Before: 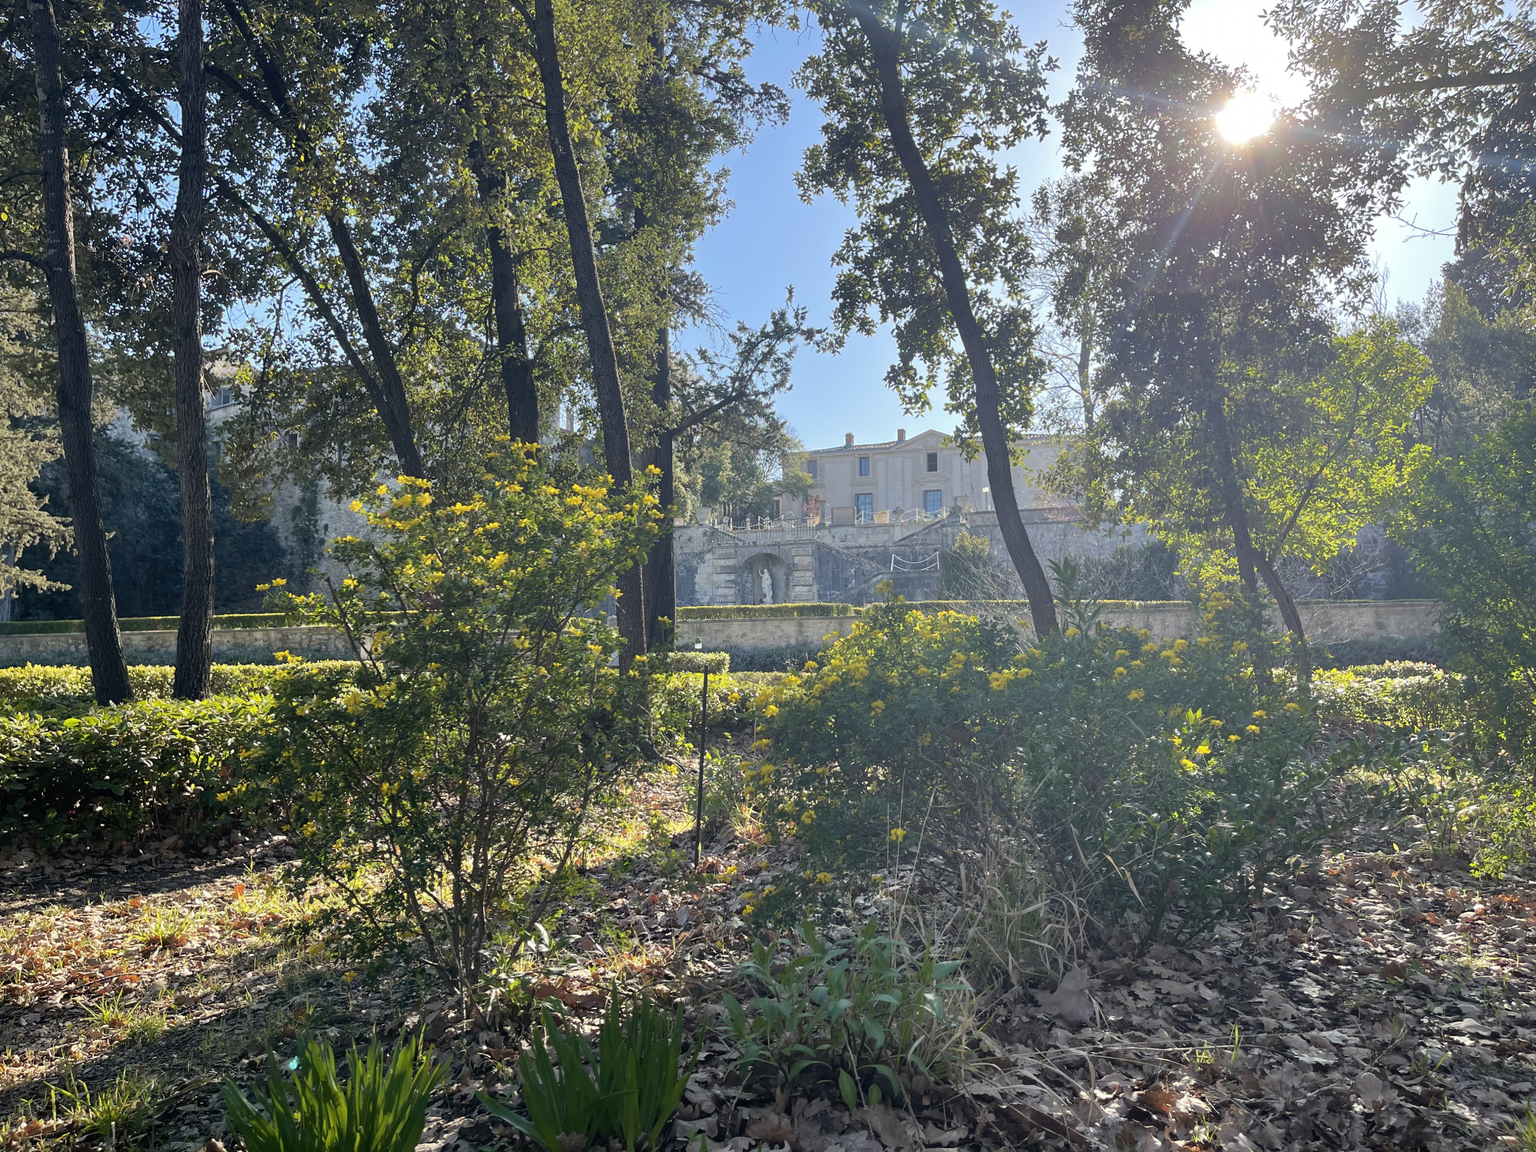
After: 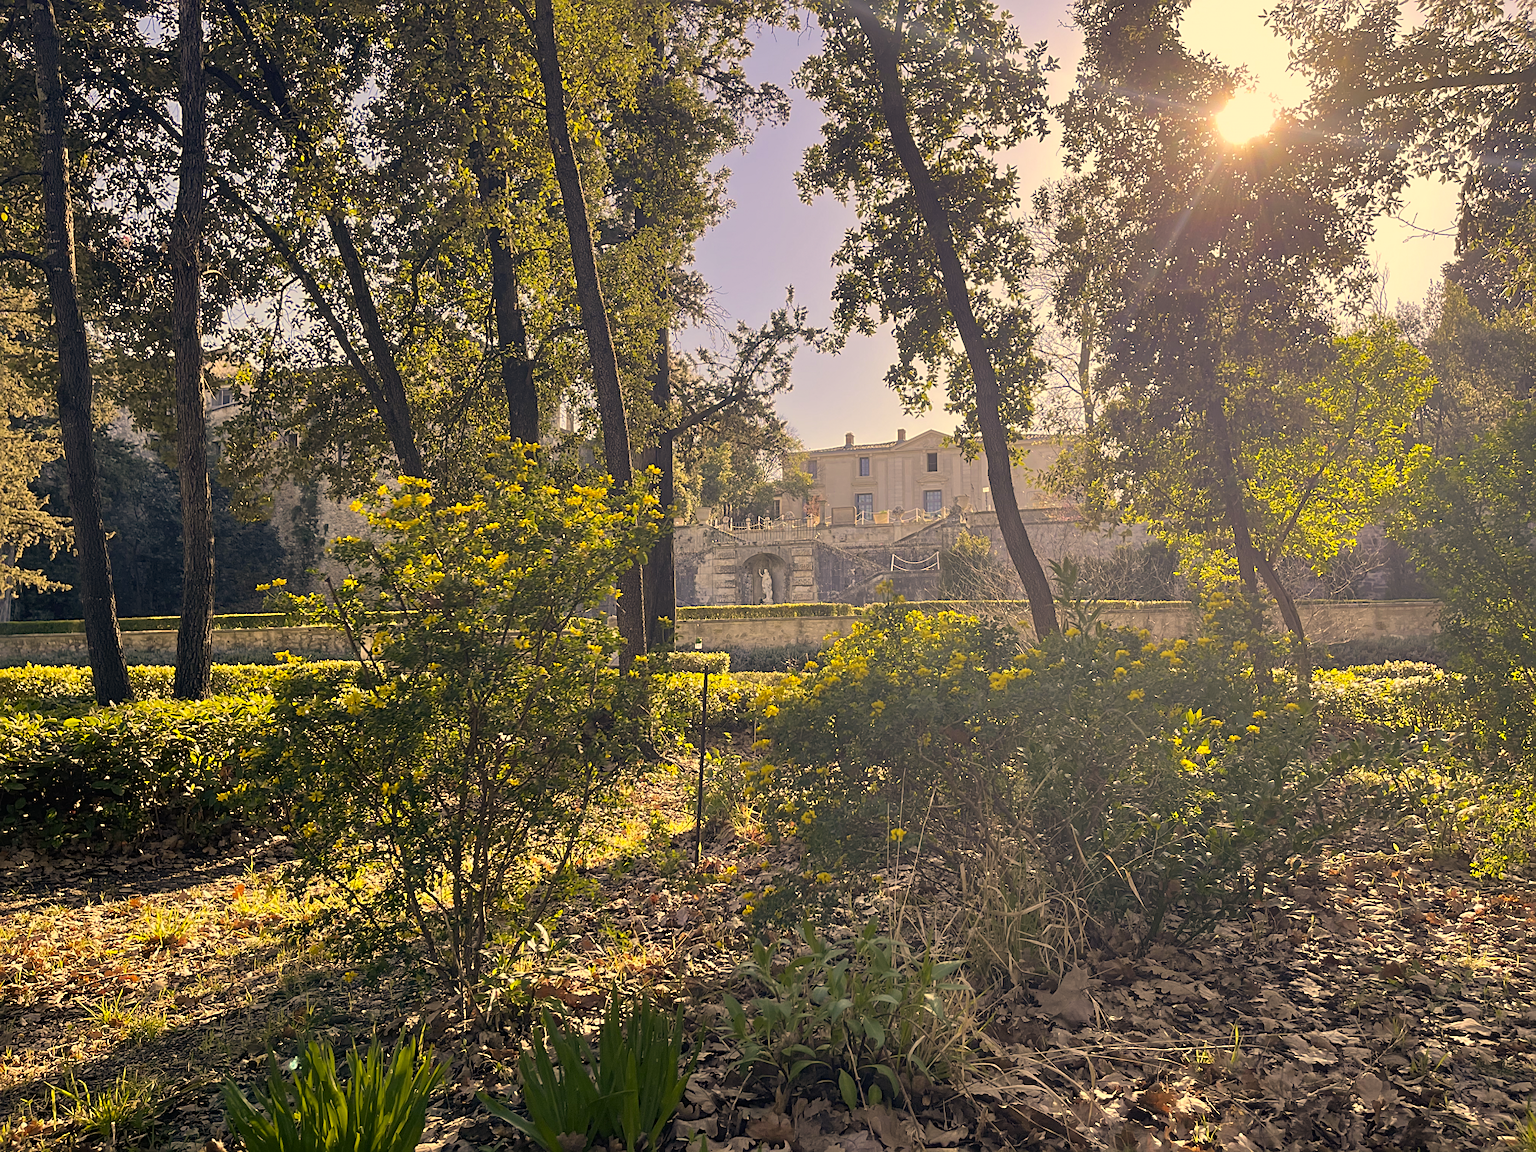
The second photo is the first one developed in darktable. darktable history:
color correction: highlights a* 14.99, highlights b* 31.86
sharpen: on, module defaults
